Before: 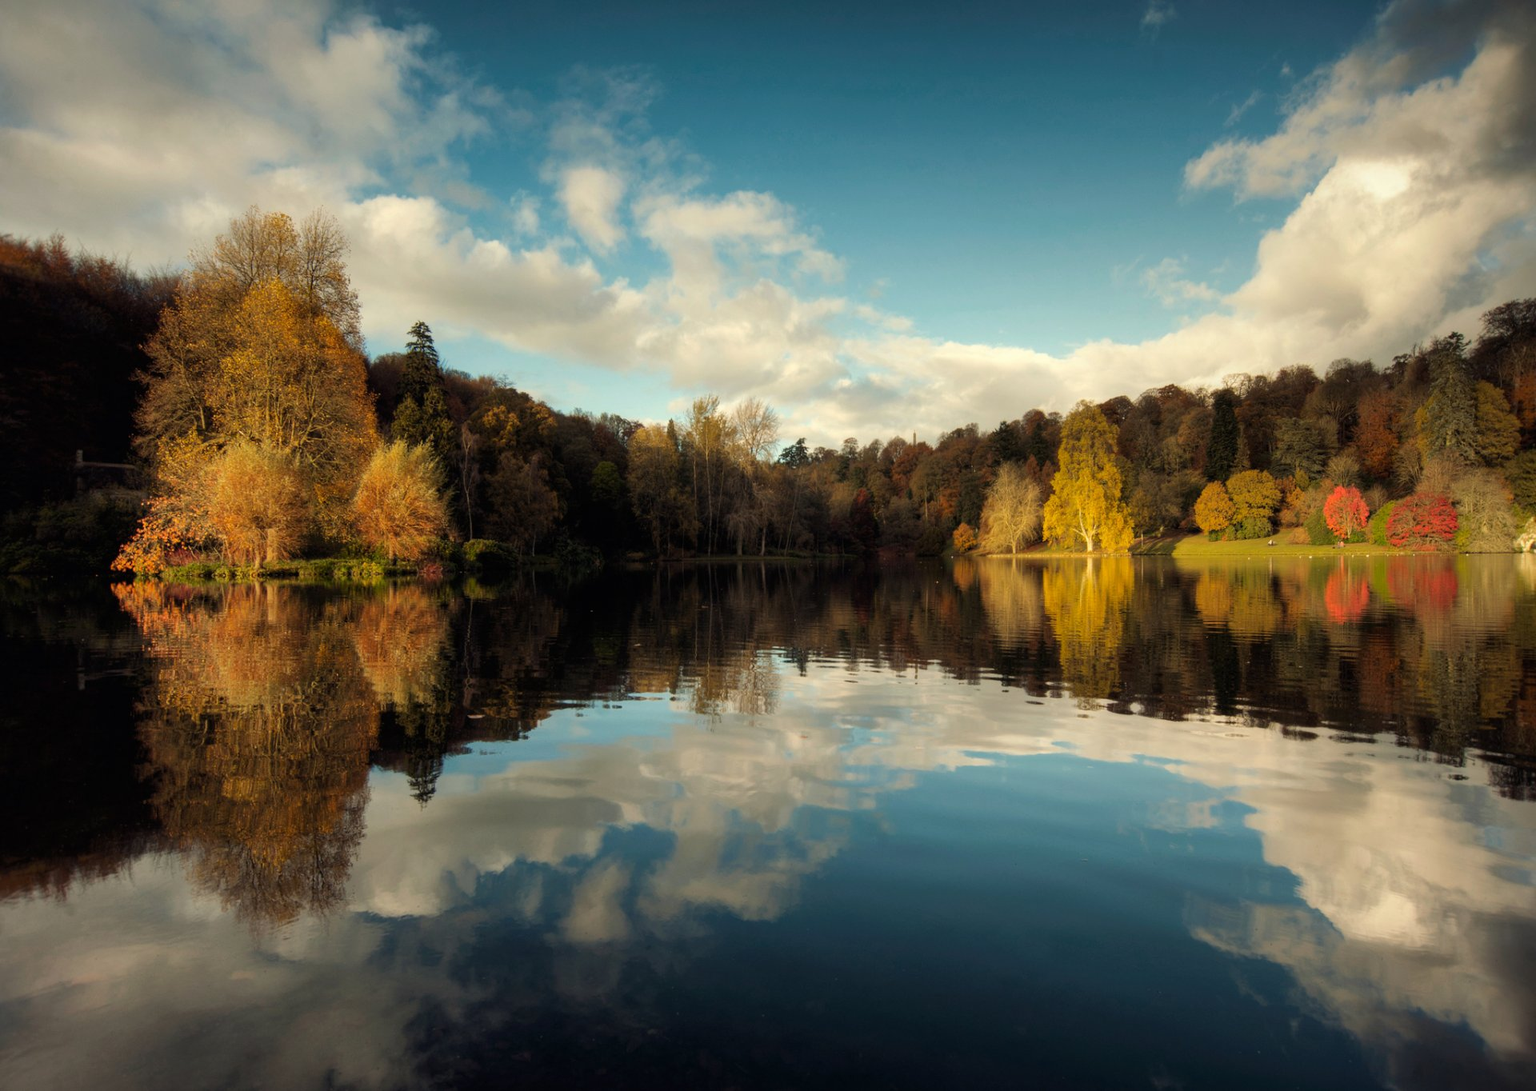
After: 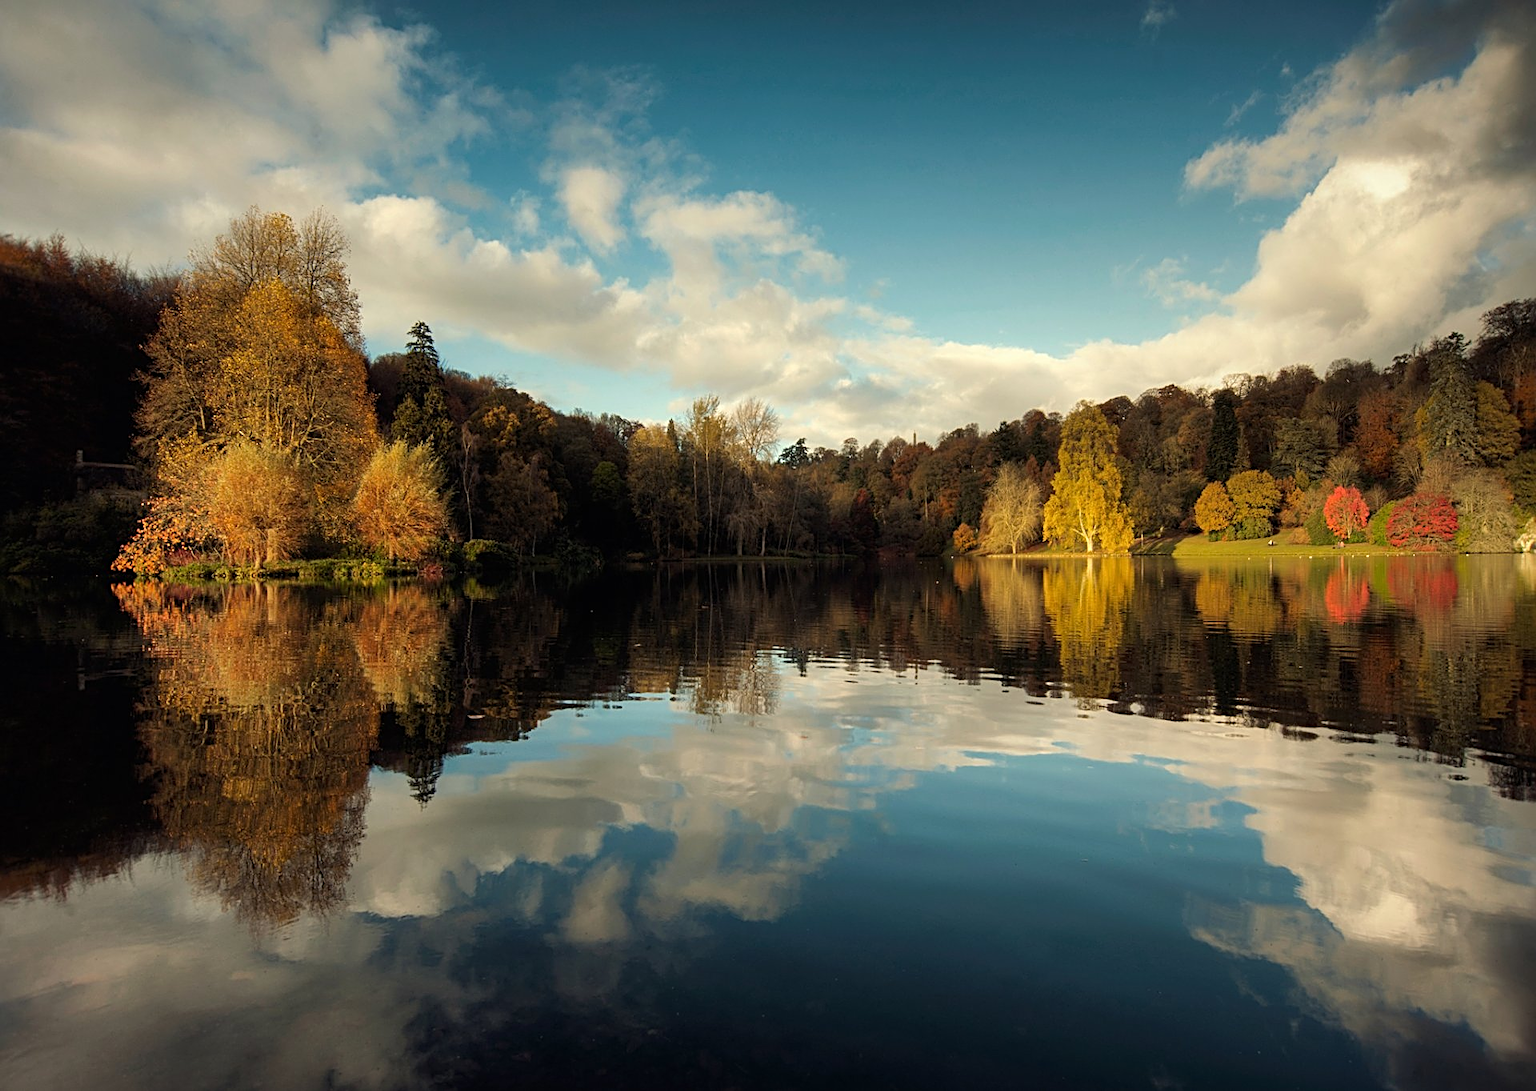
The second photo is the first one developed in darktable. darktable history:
sharpen: radius 2.641, amount 0.676
